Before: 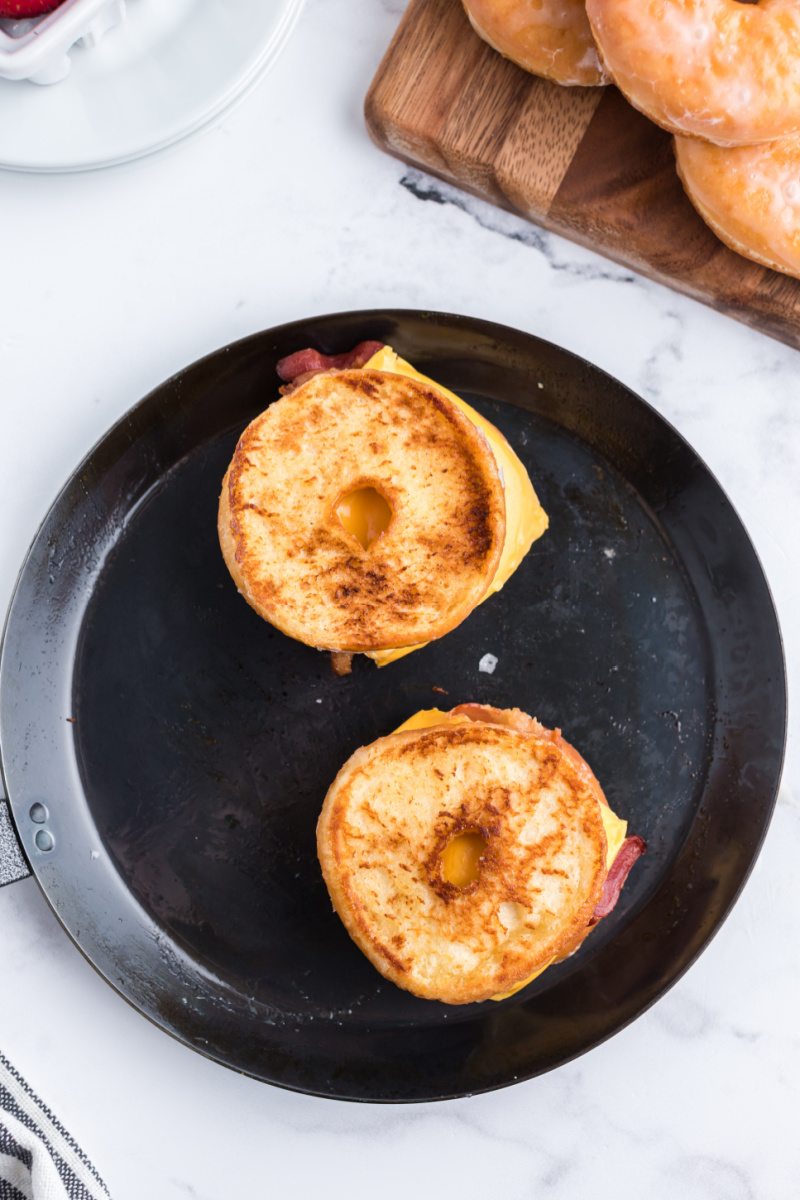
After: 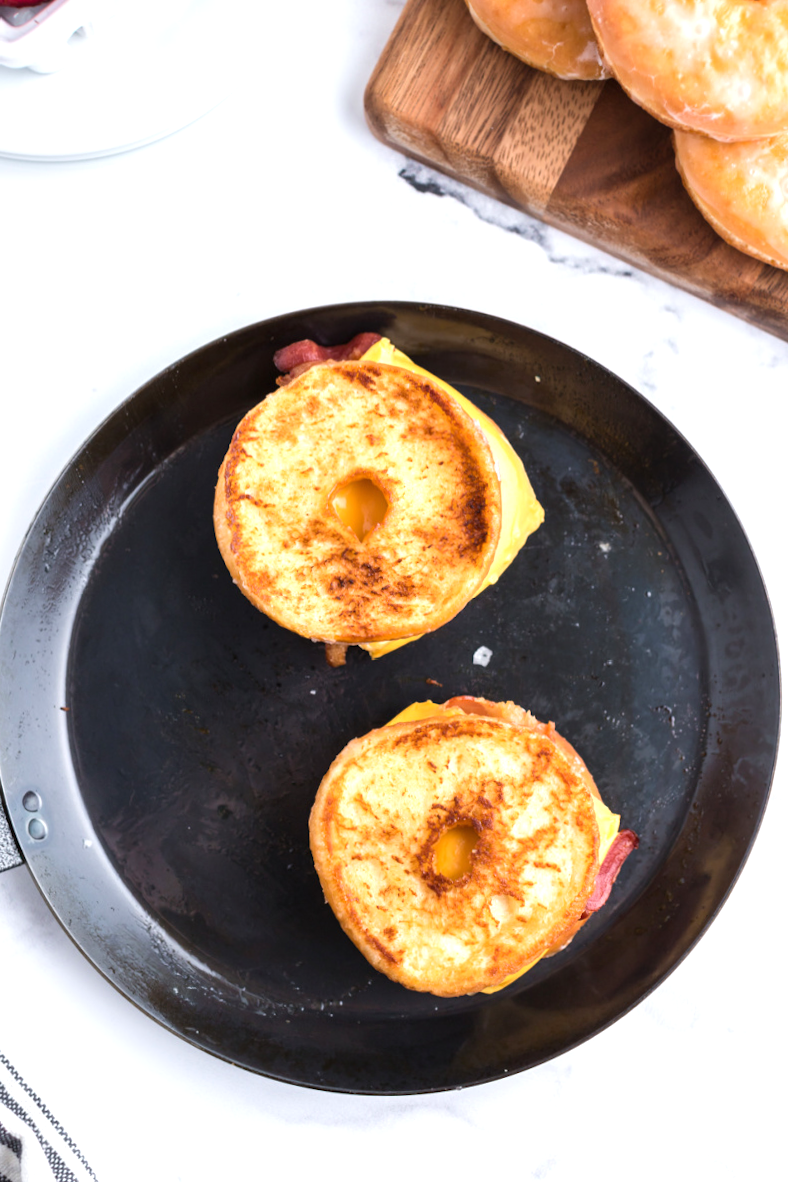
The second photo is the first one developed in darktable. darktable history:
crop and rotate: angle -0.56°
exposure: black level correction 0, exposure 0.499 EV, compensate highlight preservation false
